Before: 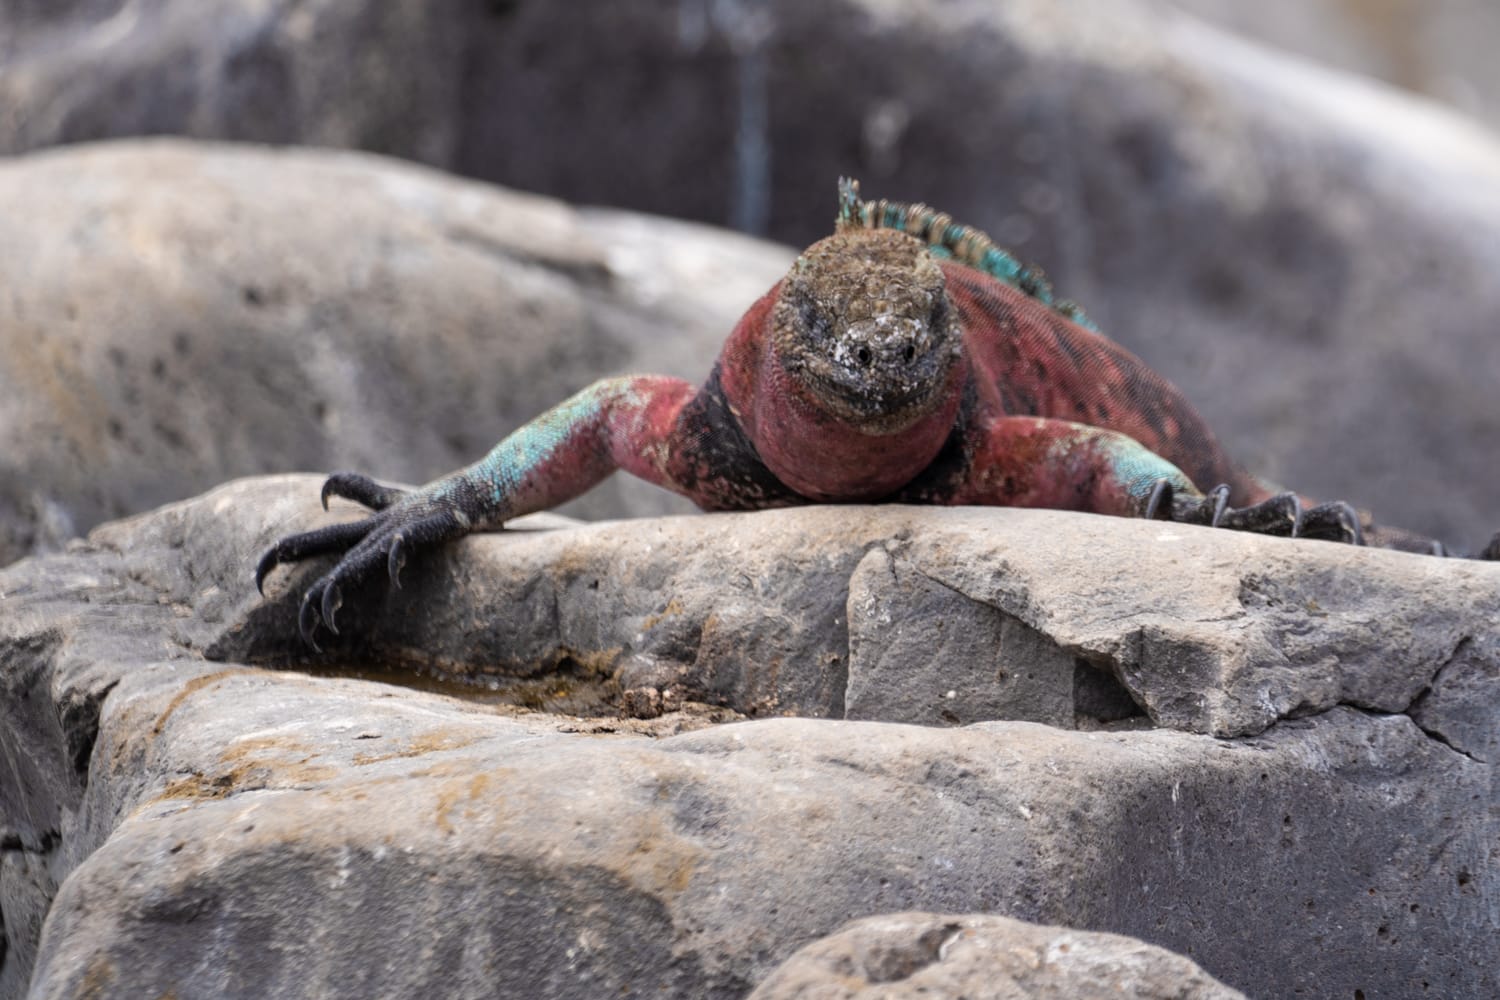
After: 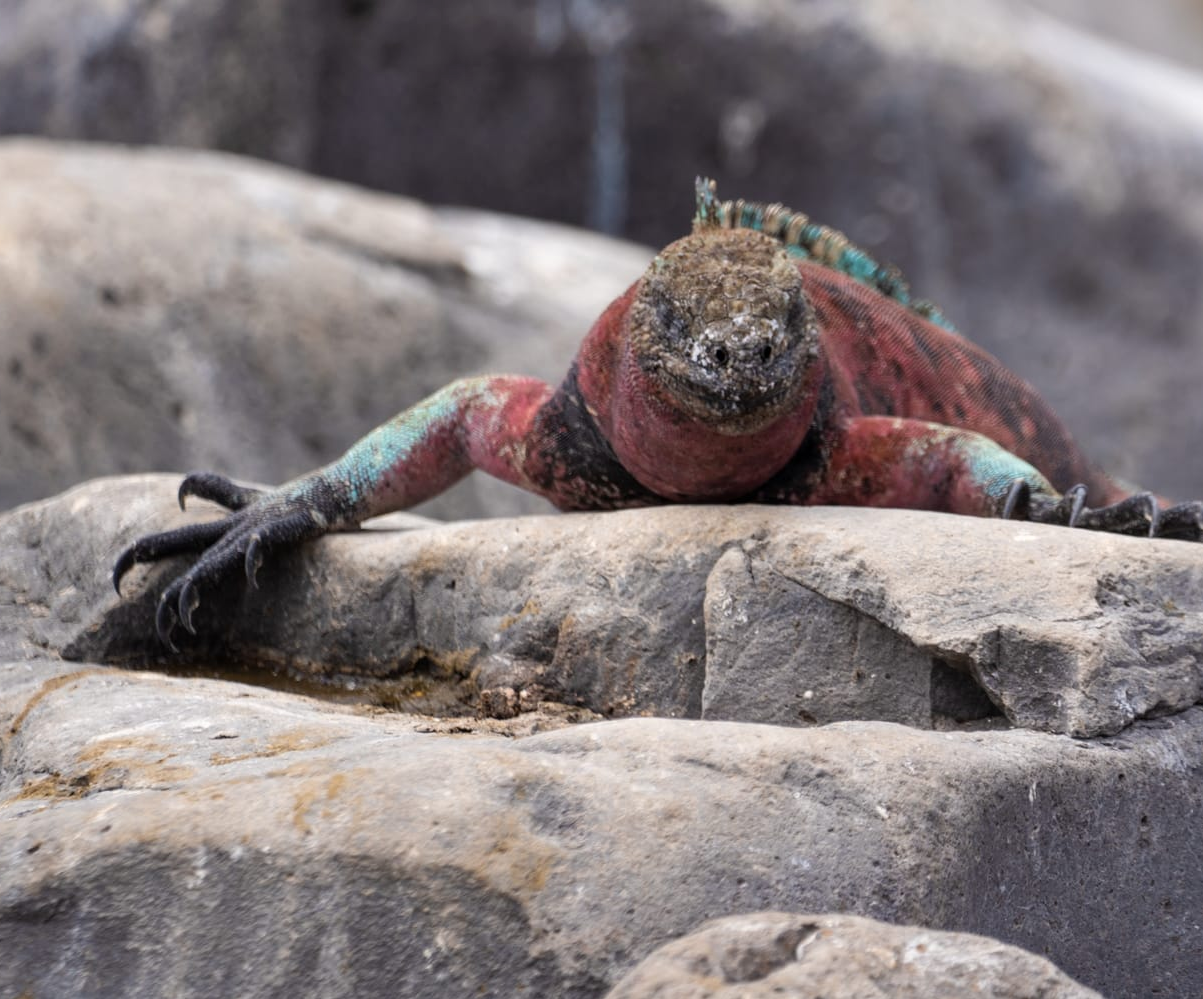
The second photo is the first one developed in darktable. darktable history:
shadows and highlights: shadows 30.86, highlights 0, soften with gaussian
crop and rotate: left 9.597%, right 10.195%
